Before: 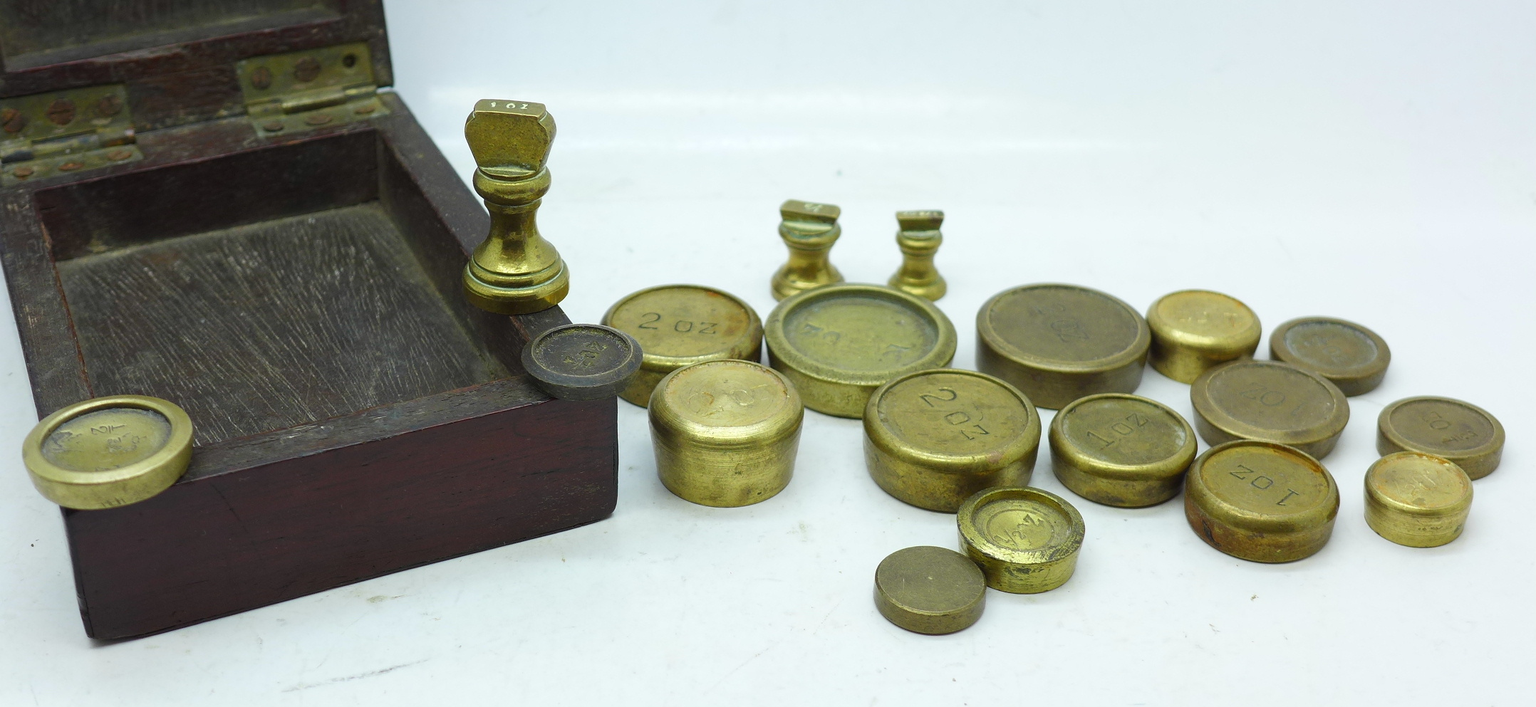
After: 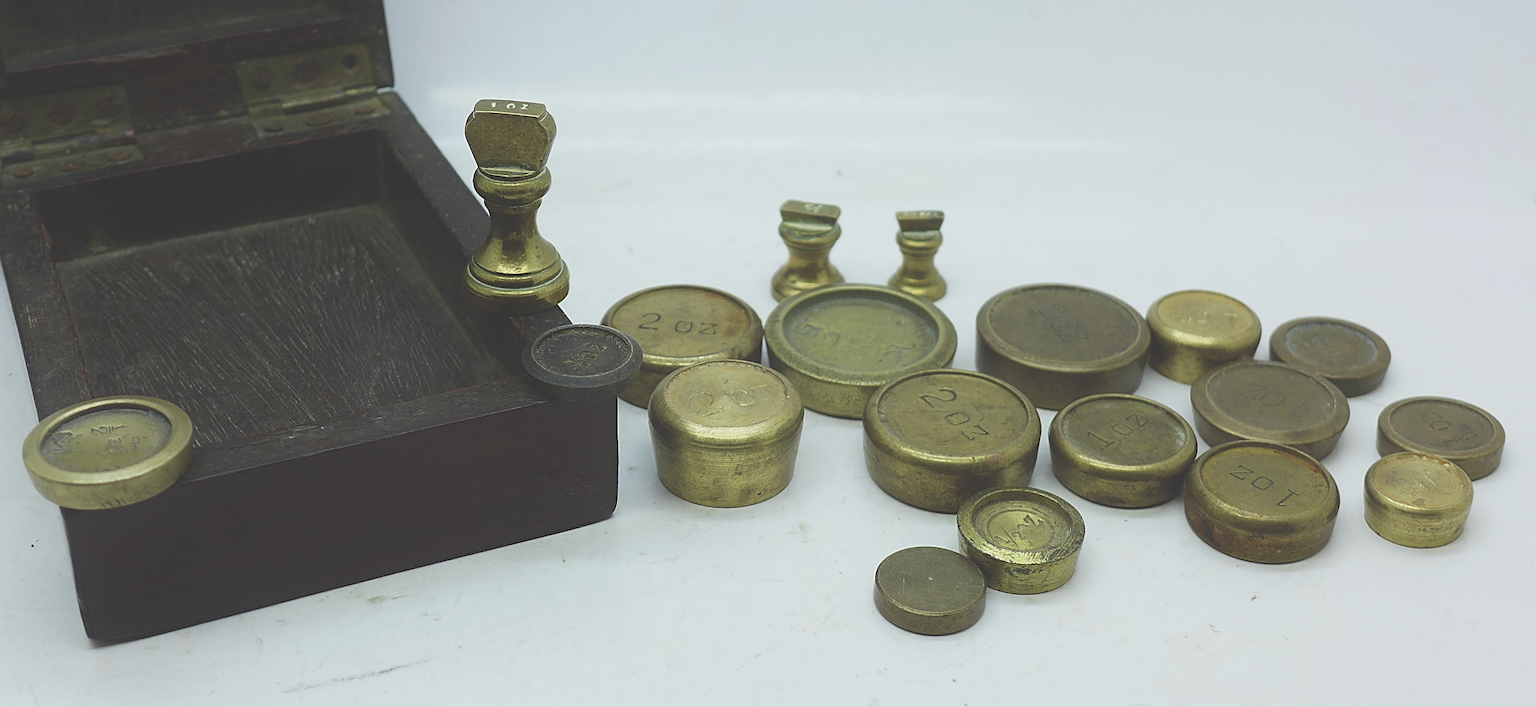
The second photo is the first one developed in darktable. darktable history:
exposure: black level correction -0.087, compensate exposure bias true, compensate highlight preservation false
sharpen: on, module defaults
tone equalizer: -8 EV -0.783 EV, -7 EV -0.69 EV, -6 EV -0.584 EV, -5 EV -0.409 EV, -3 EV 0.39 EV, -2 EV 0.6 EV, -1 EV 0.693 EV, +0 EV 0.75 EV, edges refinement/feathering 500, mask exposure compensation -1.57 EV, preserve details guided filter
